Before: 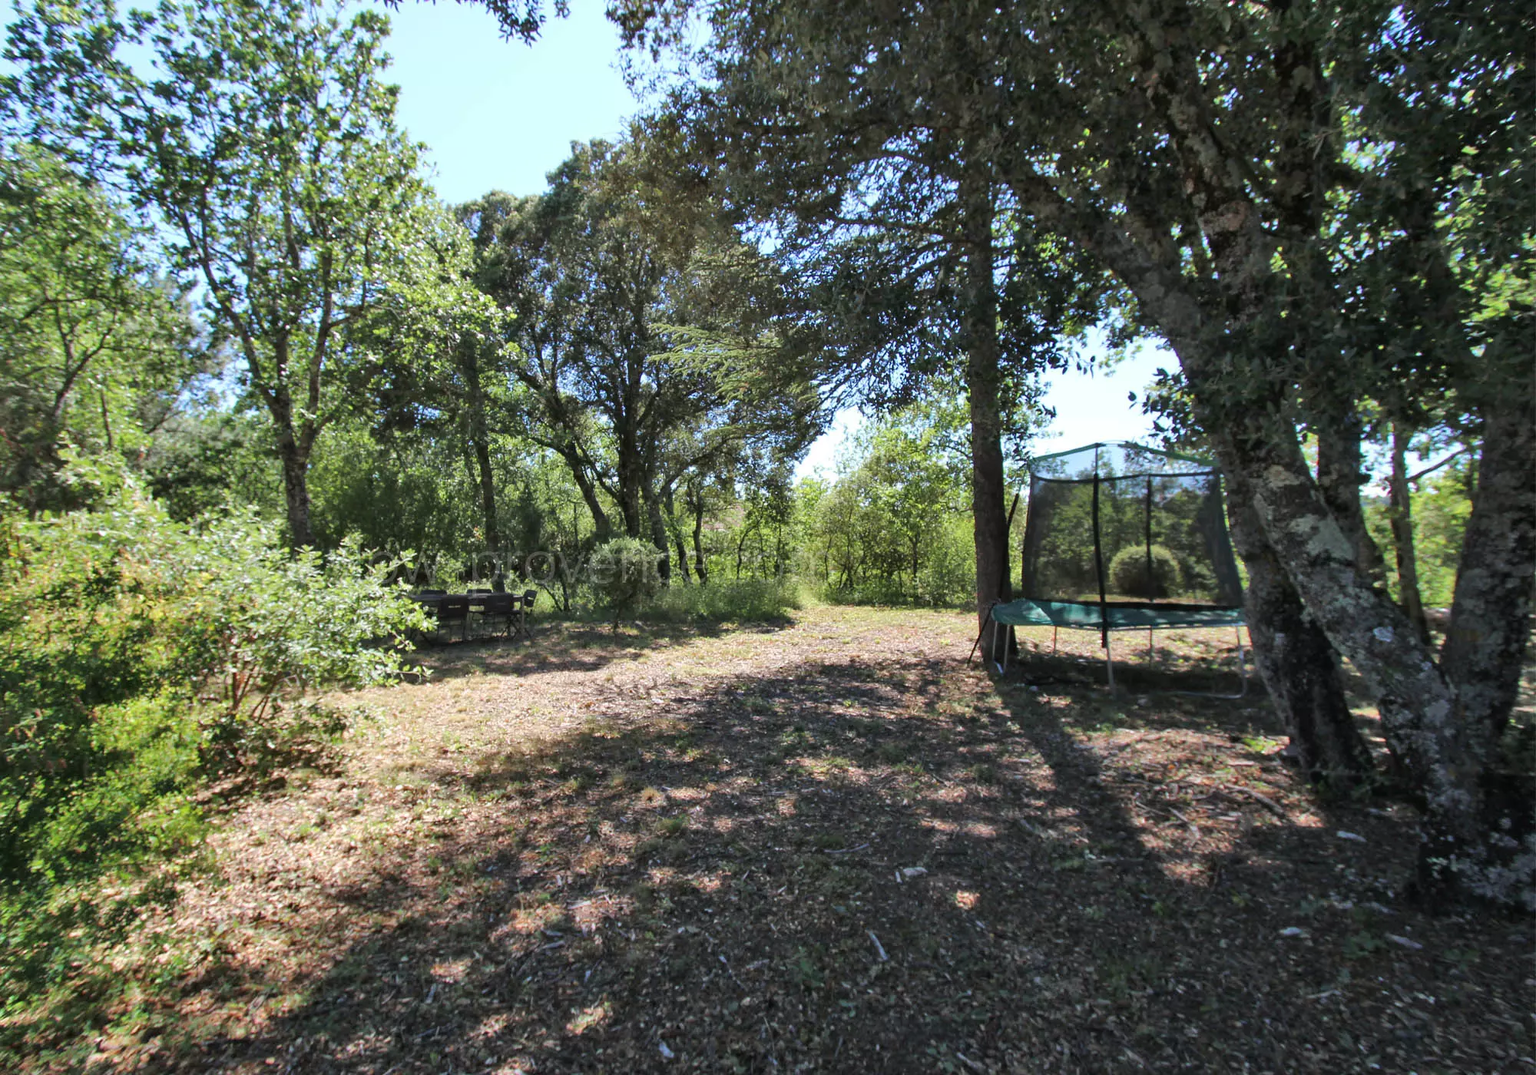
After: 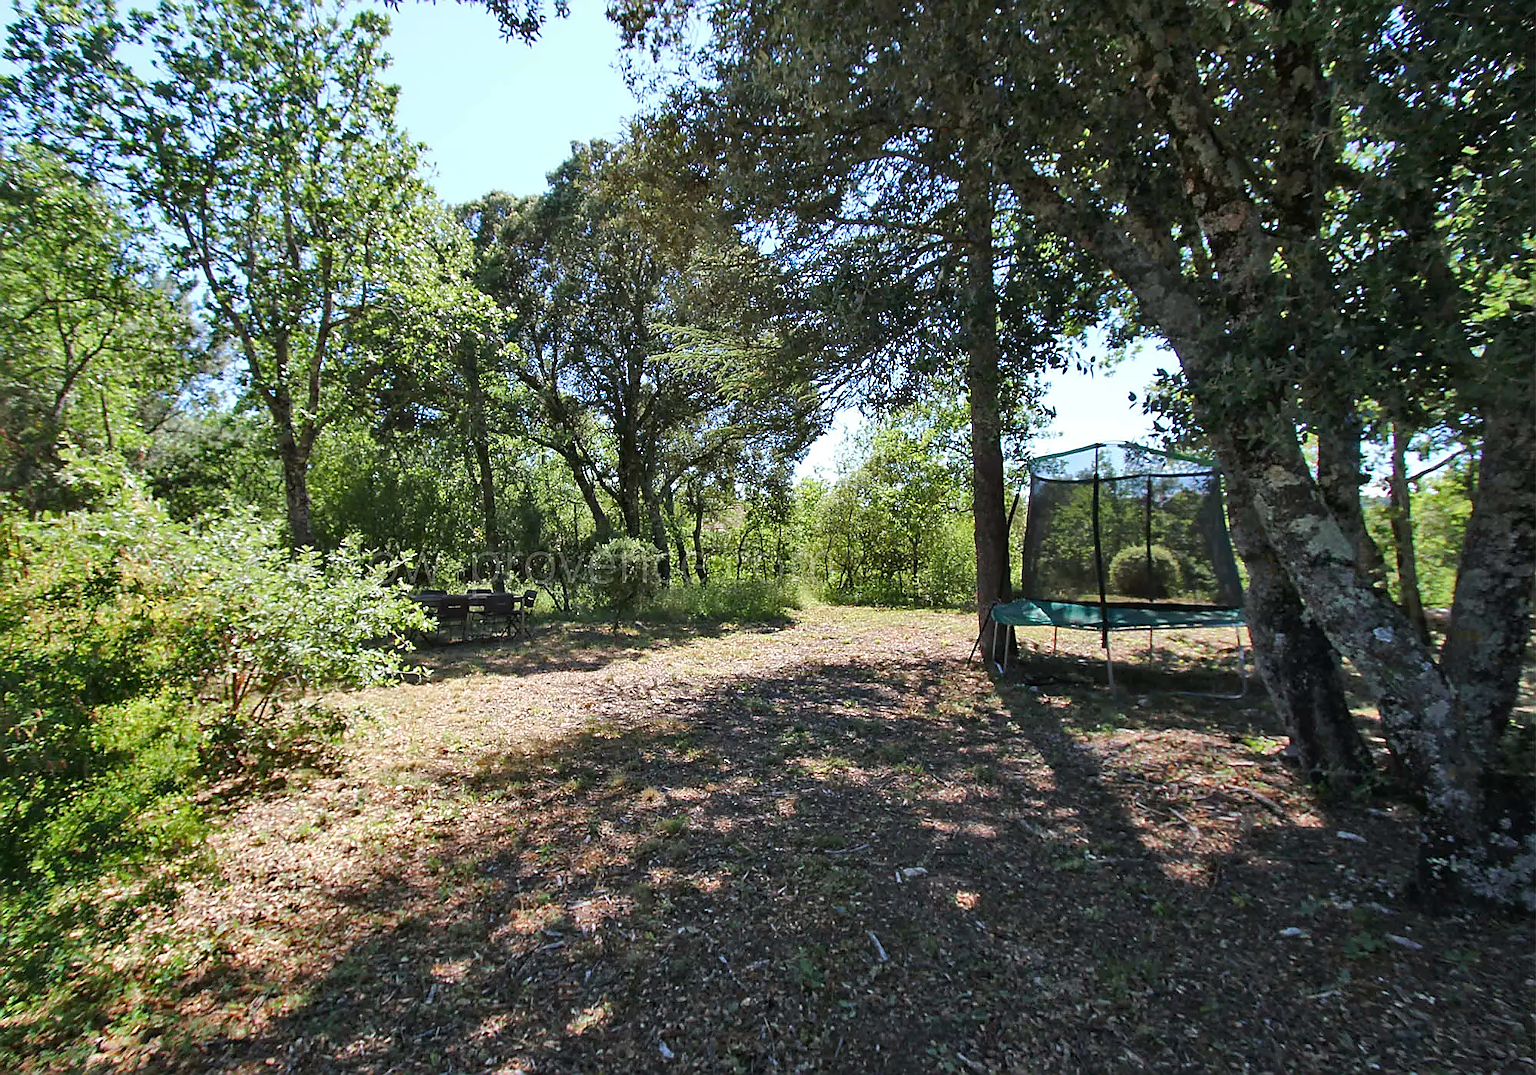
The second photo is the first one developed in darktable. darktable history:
sharpen: radius 1.4, amount 1.25, threshold 0.7
color balance rgb: perceptual saturation grading › global saturation 20%, perceptual saturation grading › highlights -25%, perceptual saturation grading › shadows 25%
